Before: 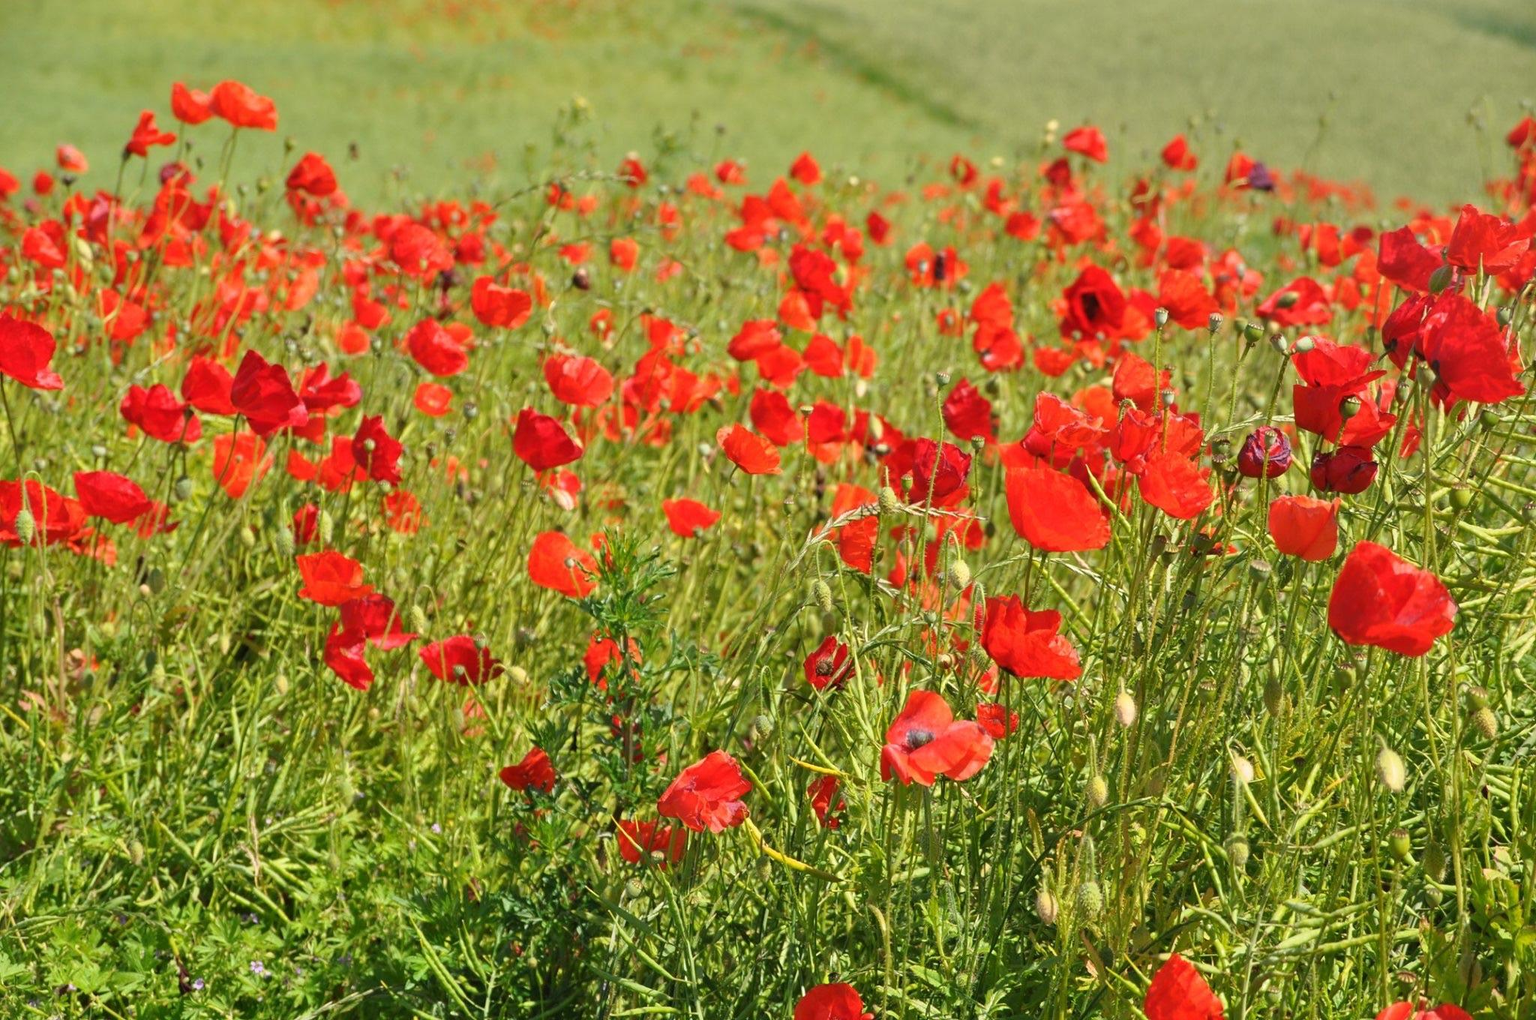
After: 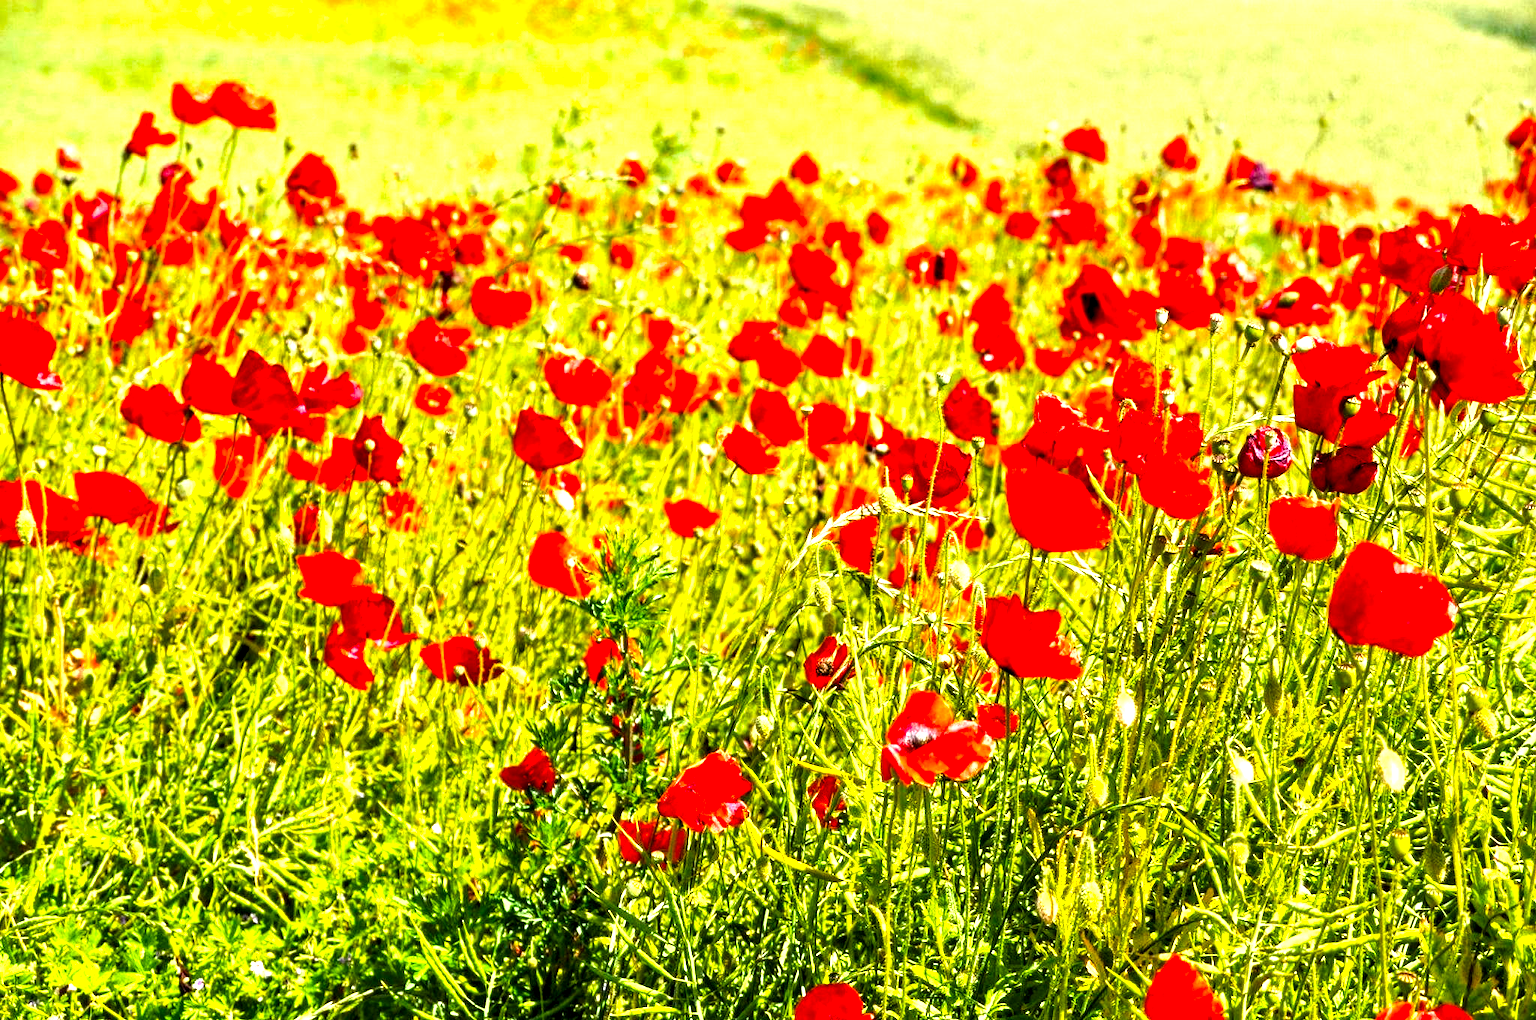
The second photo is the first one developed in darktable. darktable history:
local contrast: highlights 65%, shadows 54%, detail 168%, midtone range 0.513
exposure: black level correction 0, exposure 0.698 EV, compensate exposure bias true, compensate highlight preservation false
tone equalizer: -8 EV -0.788 EV, -7 EV -0.694 EV, -6 EV -0.592 EV, -5 EV -0.386 EV, -3 EV 0.374 EV, -2 EV 0.6 EV, -1 EV 0.7 EV, +0 EV 0.771 EV, edges refinement/feathering 500, mask exposure compensation -1.57 EV, preserve details no
color balance rgb: linear chroma grading › global chroma 9.012%, perceptual saturation grading › global saturation 19.344%, perceptual brilliance grading › global brilliance 17.693%, saturation formula JzAzBz (2021)
color correction: highlights b* -0.035
